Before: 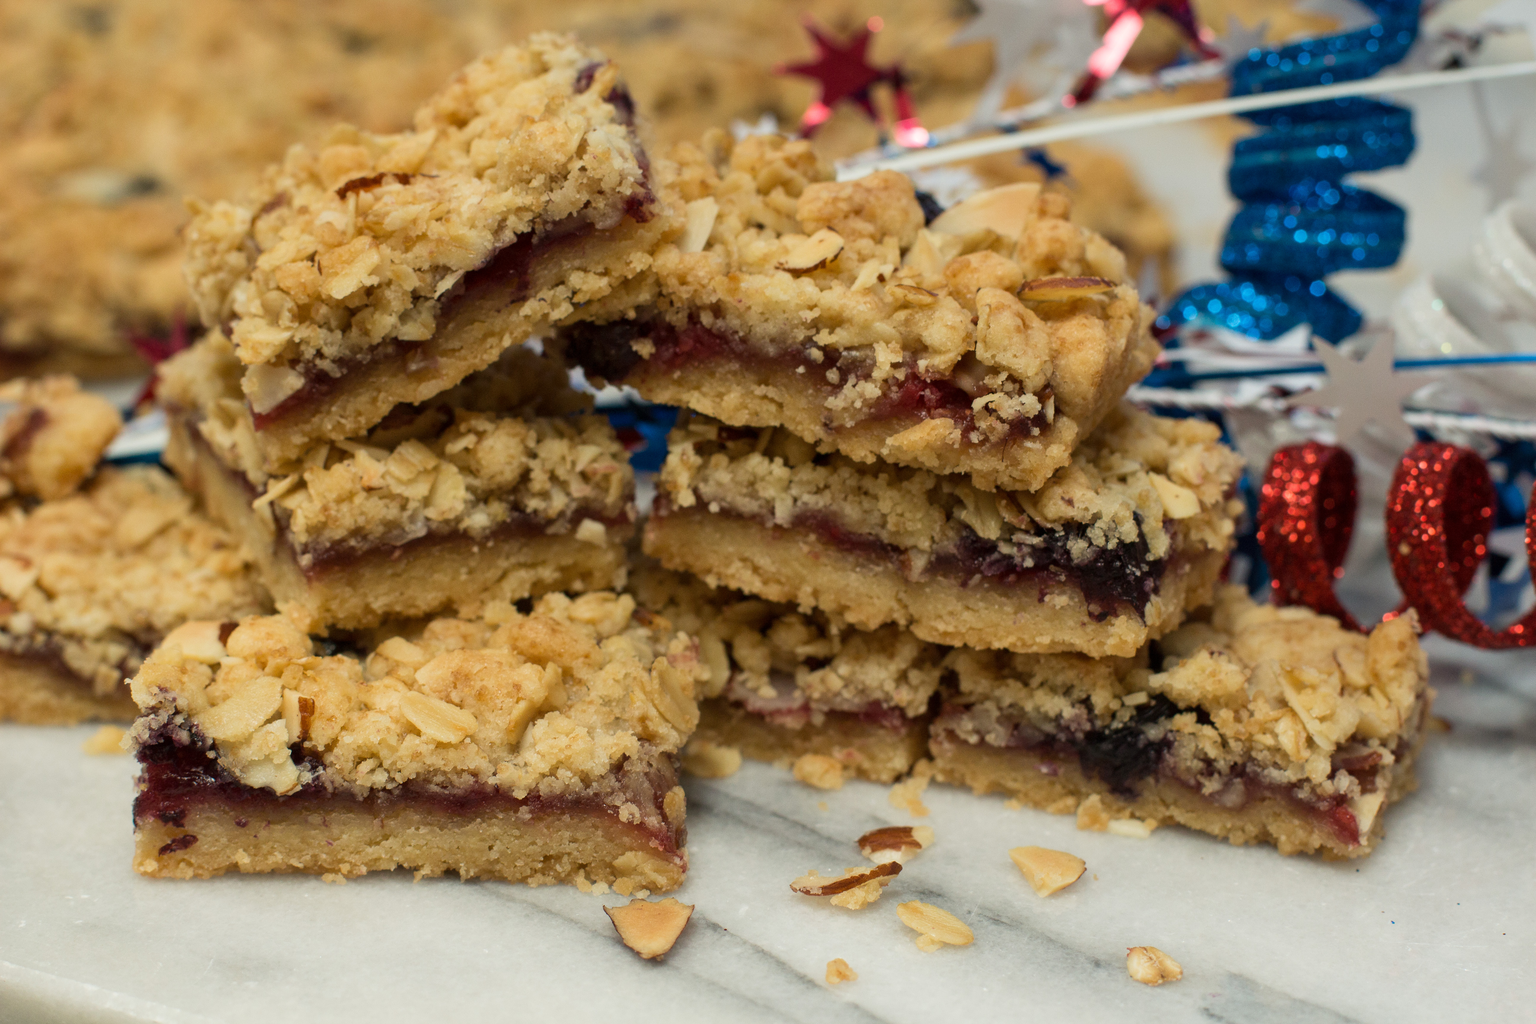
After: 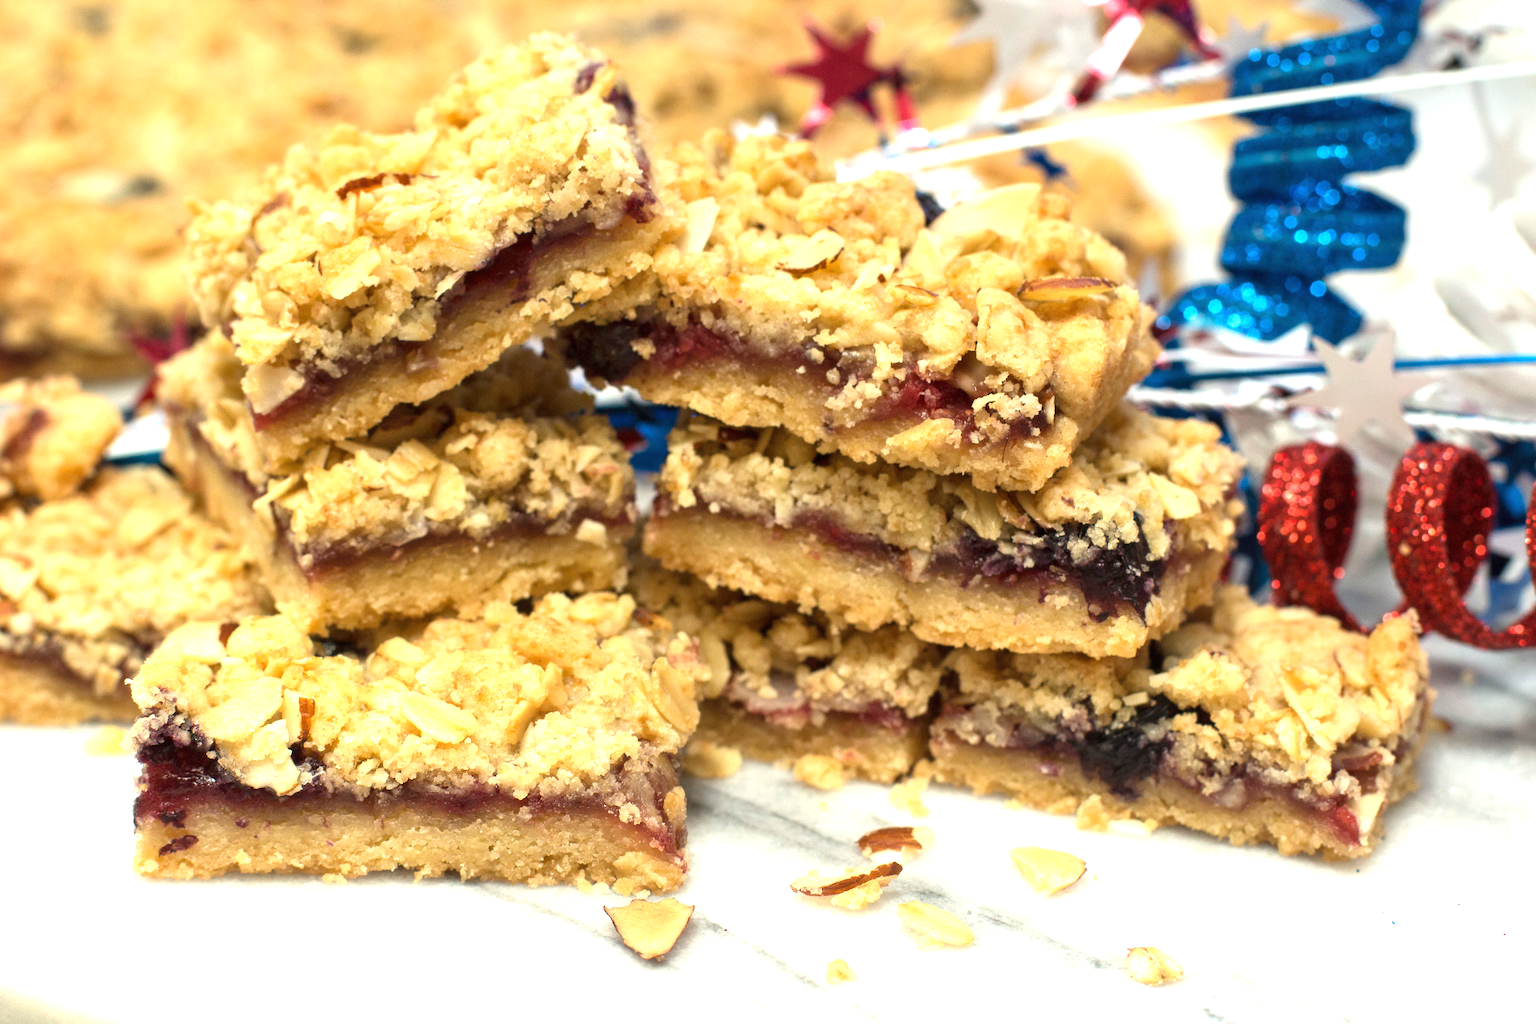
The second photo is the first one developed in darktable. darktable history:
exposure: black level correction 0, exposure 1.281 EV, compensate highlight preservation false
